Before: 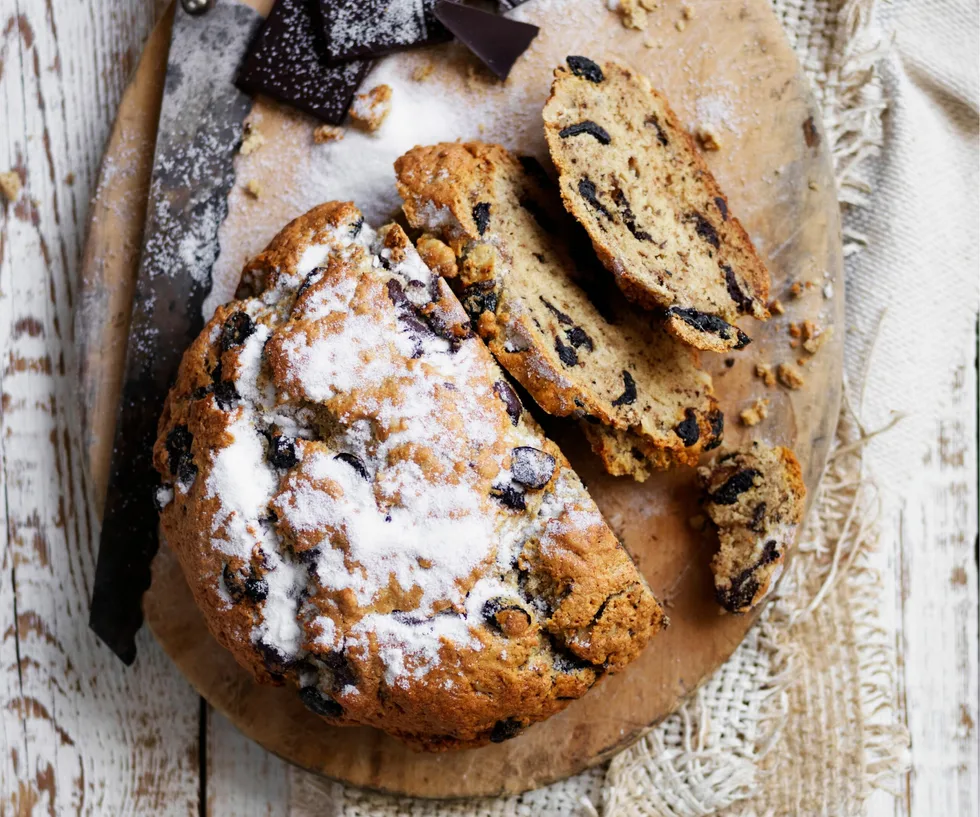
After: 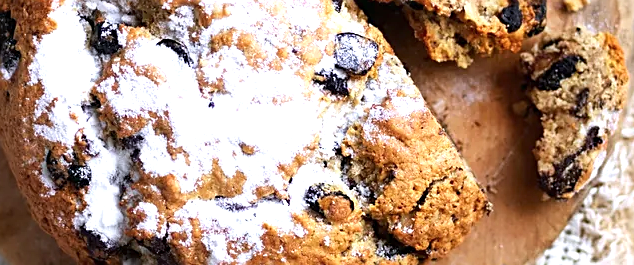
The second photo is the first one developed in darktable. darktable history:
color calibration: illuminant as shot in camera, x 0.358, y 0.373, temperature 4628.91 K, saturation algorithm version 1 (2020)
exposure: black level correction 0, exposure 0.691 EV, compensate exposure bias true, compensate highlight preservation false
crop: left 18.095%, top 50.708%, right 17.184%, bottom 16.817%
sharpen: on, module defaults
